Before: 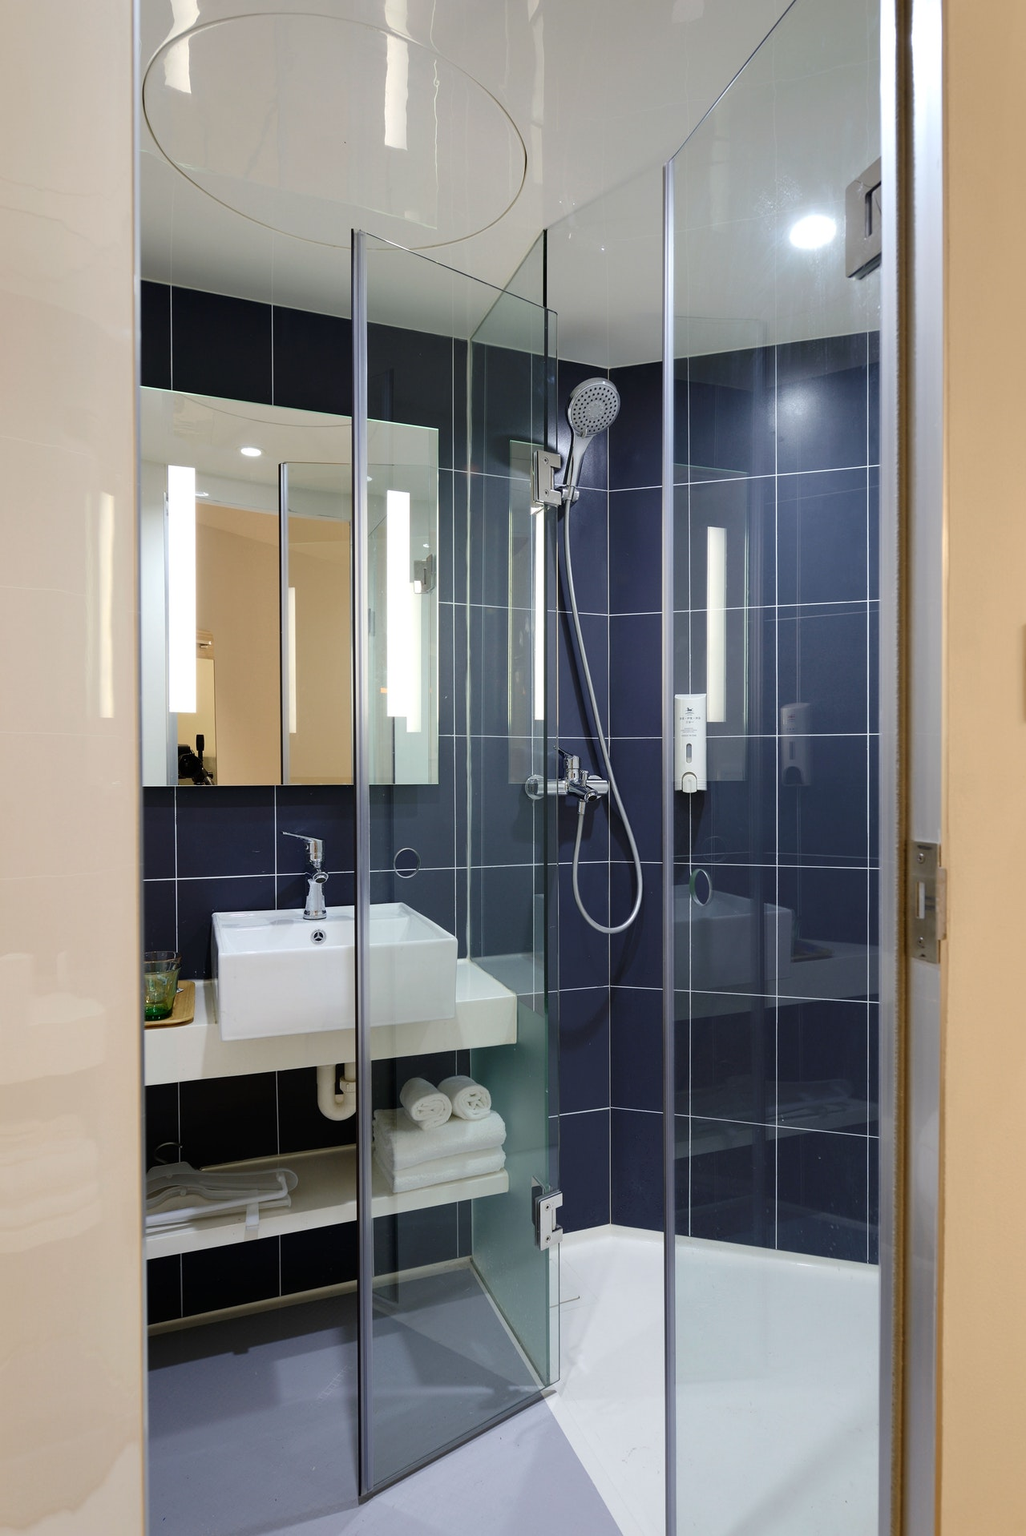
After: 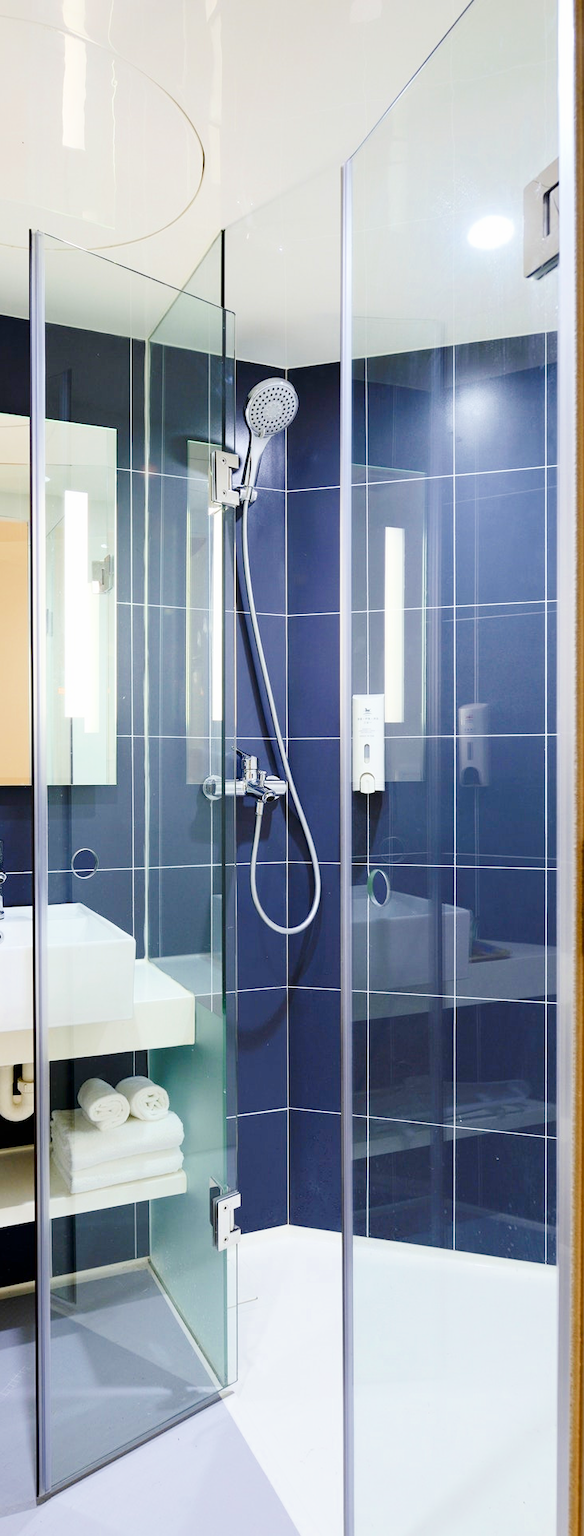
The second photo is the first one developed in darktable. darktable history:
contrast brightness saturation: brightness -0.25, saturation 0.204
crop: left 31.42%, top 0.023%, right 11.571%
exposure: black level correction 0, exposure 2.305 EV, compensate highlight preservation false
filmic rgb: black relative exposure -7.4 EV, white relative exposure 5.05 EV, threshold 5.97 EV, hardness 3.2, enable highlight reconstruction true
